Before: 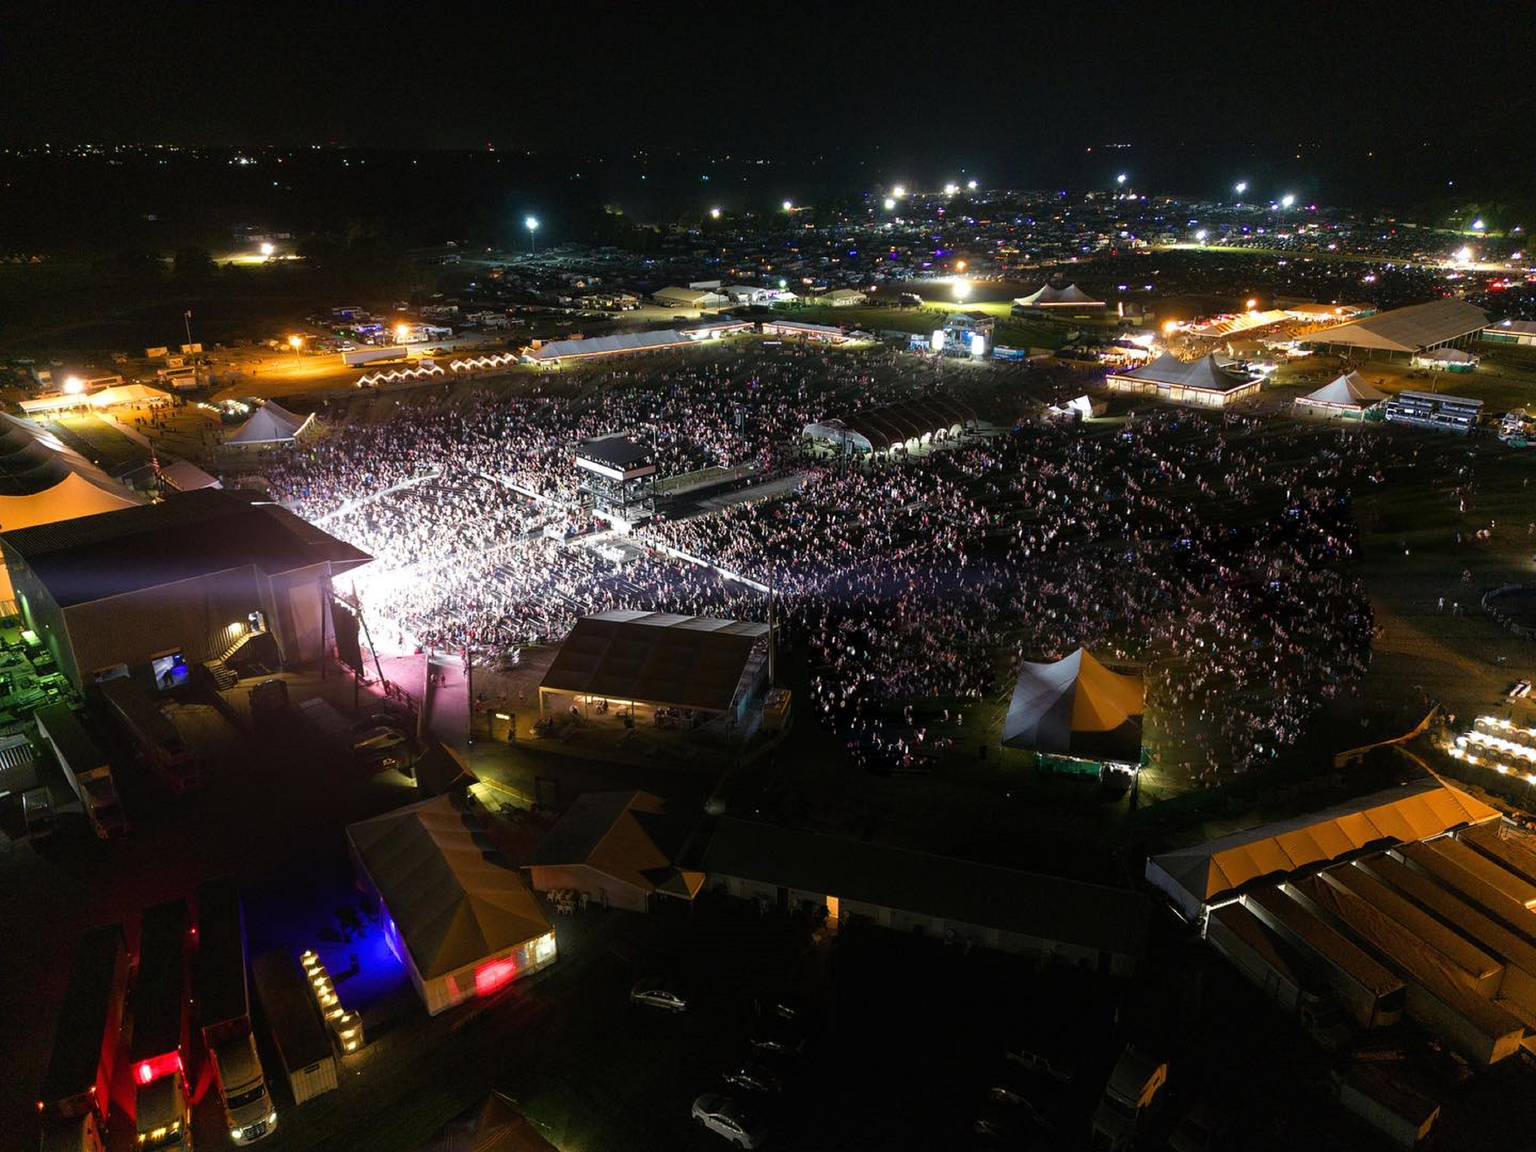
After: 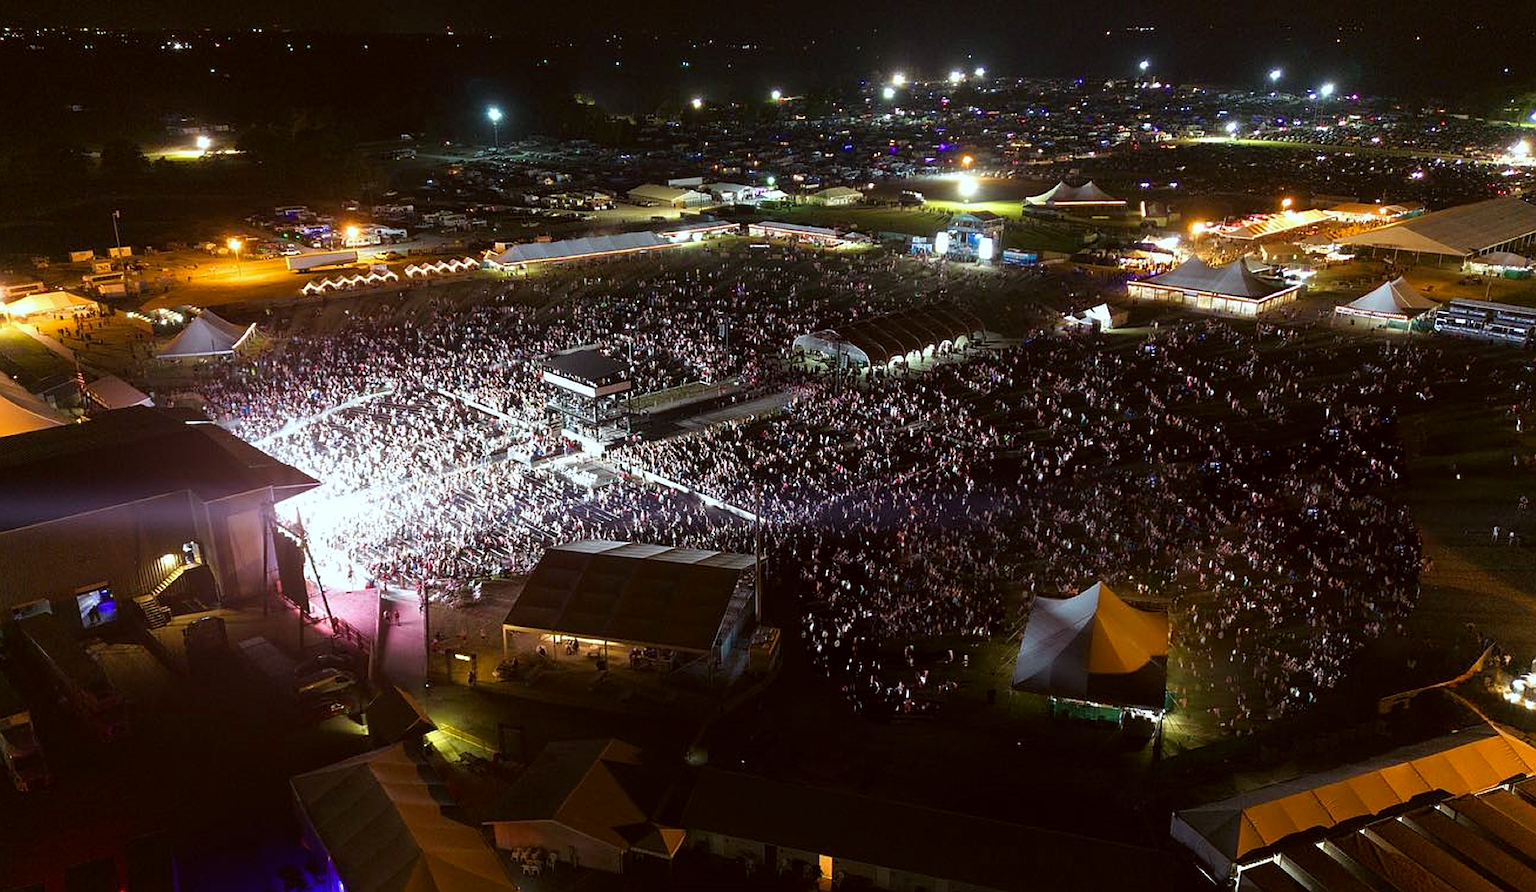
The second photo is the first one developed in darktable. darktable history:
color balance rgb: shadows lift › chroma 2.025%, shadows lift › hue 50.65°, linear chroma grading › shadows -7.943%, linear chroma grading › global chroma 9.972%, perceptual saturation grading › global saturation 0.592%
crop: left 5.407%, top 10.423%, right 3.755%, bottom 19.192%
sharpen: on, module defaults
color correction: highlights a* -4.88, highlights b* -3.25, shadows a* 4.24, shadows b* 4.25
